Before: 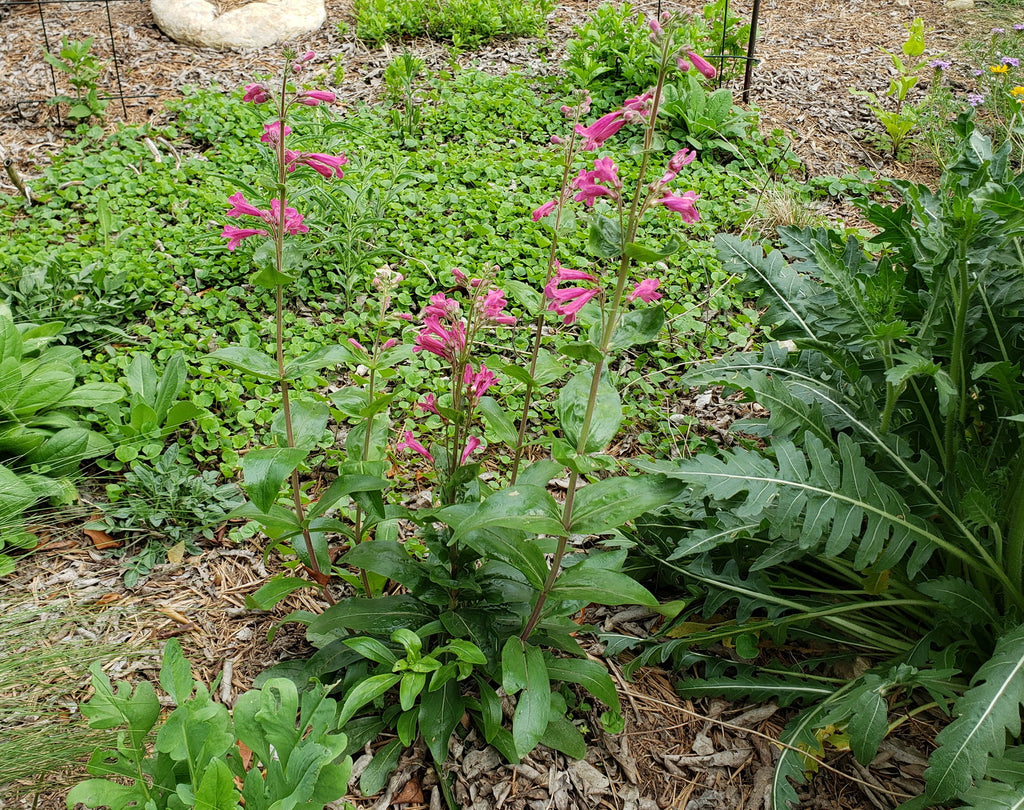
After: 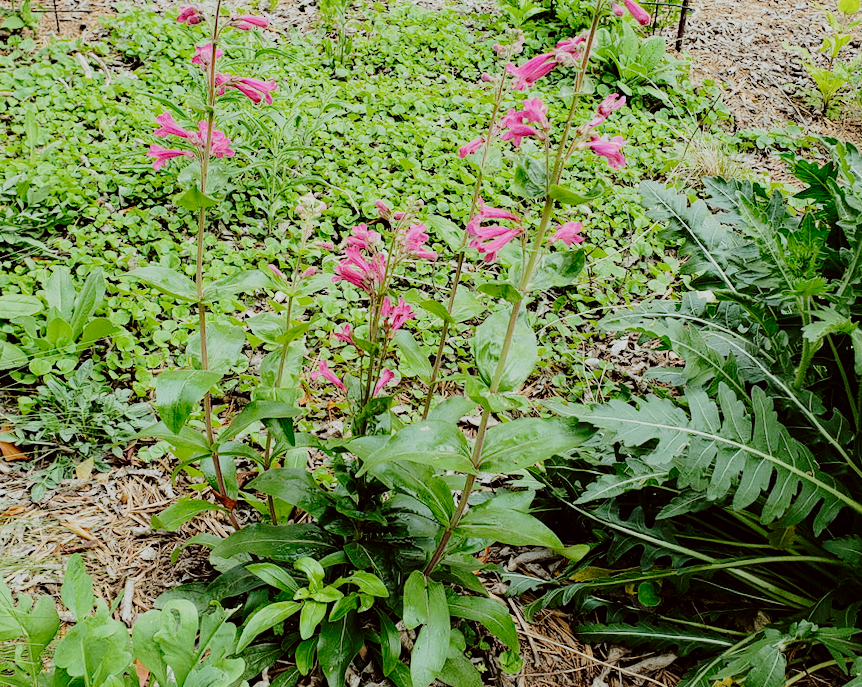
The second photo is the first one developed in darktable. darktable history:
filmic rgb: black relative exposure -9.17 EV, white relative exposure 6.71 EV, threshold 5.95 EV, hardness 3.08, contrast 1.056, enable highlight reconstruction true
crop and rotate: angle -3.2°, left 5.378%, top 5.209%, right 4.599%, bottom 4.091%
color correction: highlights a* -2.75, highlights b* -1.91, shadows a* 2.13, shadows b* 2.66
tone curve: curves: ch0 [(0, 0) (0.003, 0.002) (0.011, 0.007) (0.025, 0.016) (0.044, 0.027) (0.069, 0.045) (0.1, 0.077) (0.136, 0.114) (0.177, 0.166) (0.224, 0.241) (0.277, 0.328) (0.335, 0.413) (0.399, 0.498) (0.468, 0.572) (0.543, 0.638) (0.623, 0.711) (0.709, 0.786) (0.801, 0.853) (0.898, 0.929) (1, 1)], preserve colors none
